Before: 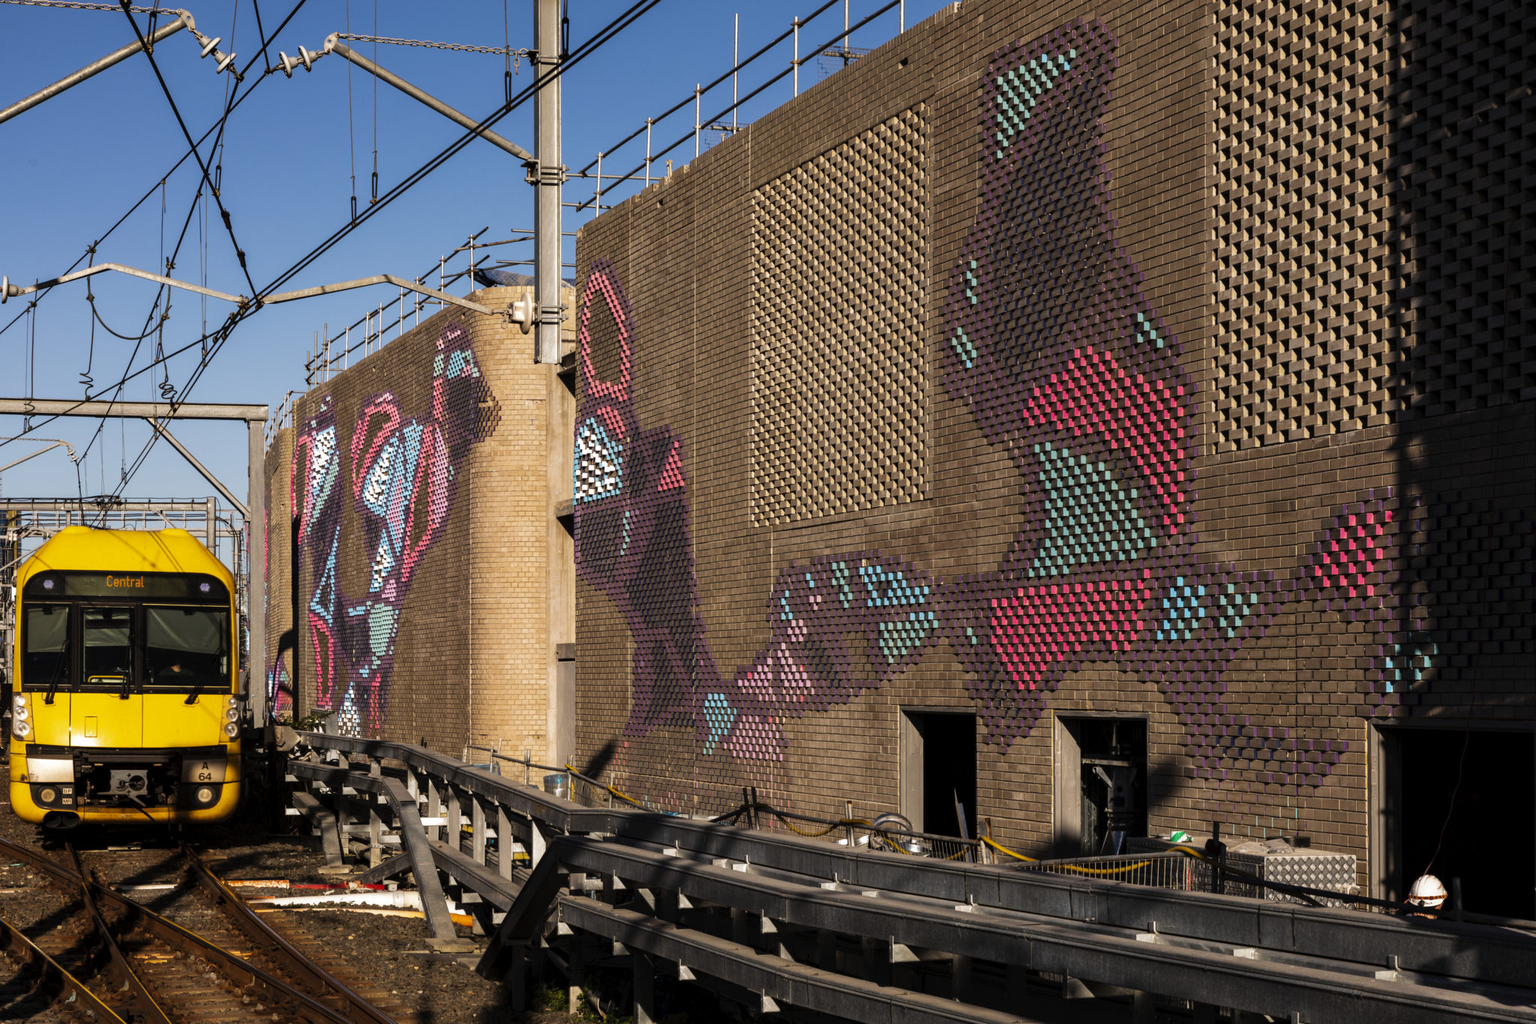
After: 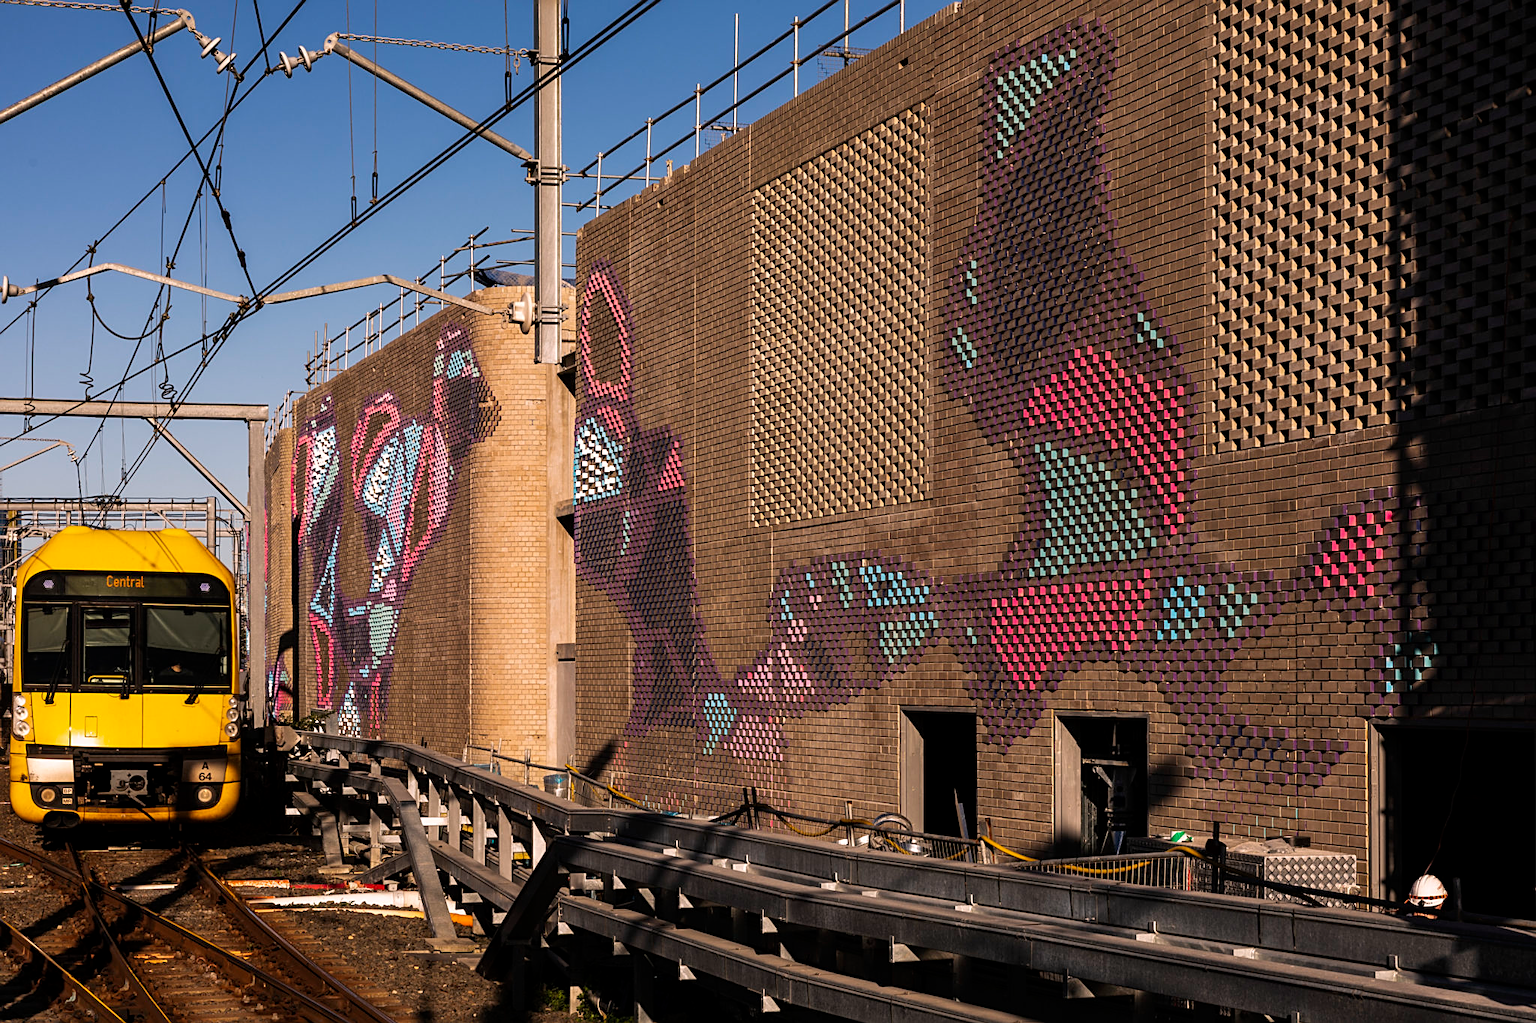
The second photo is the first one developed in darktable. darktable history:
color correction: highlights a* 7.34, highlights b* 4.37
sharpen: on, module defaults
tone equalizer: -7 EV 0.18 EV, -6 EV 0.12 EV, -5 EV 0.08 EV, -4 EV 0.04 EV, -2 EV -0.02 EV, -1 EV -0.04 EV, +0 EV -0.06 EV, luminance estimator HSV value / RGB max
